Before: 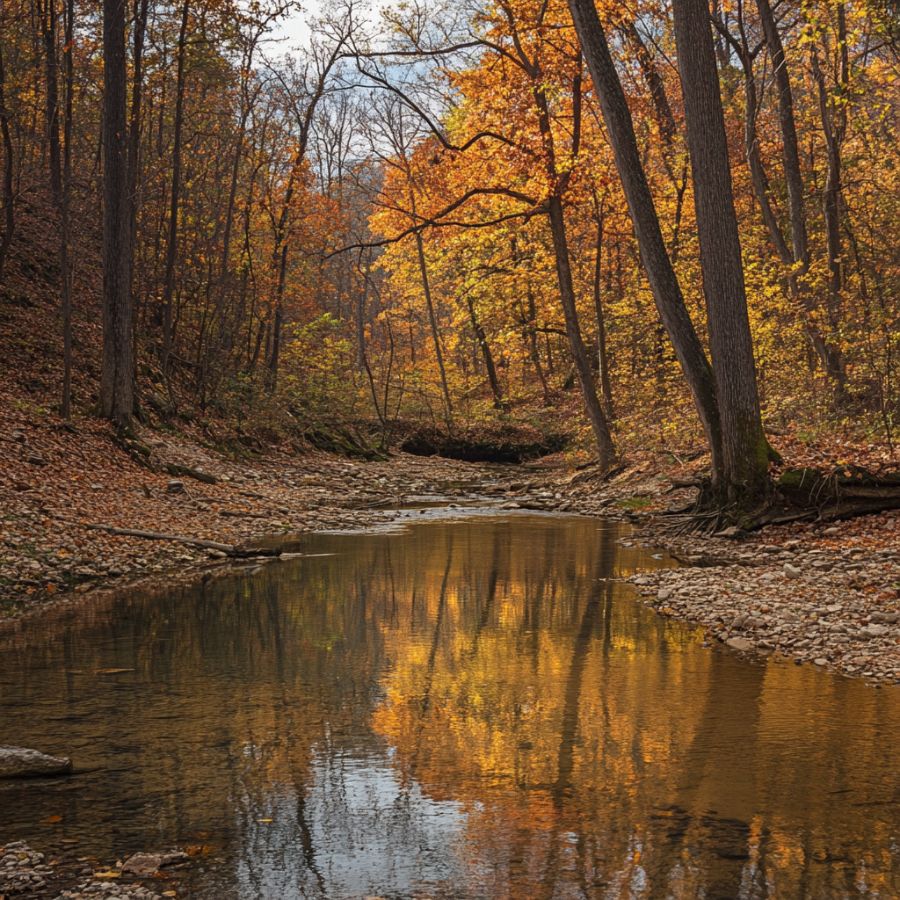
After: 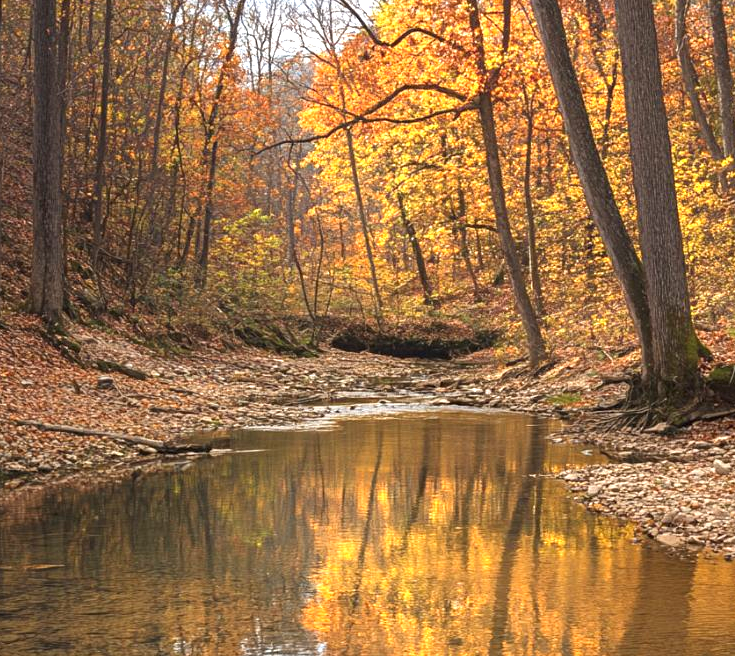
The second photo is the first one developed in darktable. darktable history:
exposure: black level correction 0, exposure 1.2 EV, compensate highlight preservation false
crop: left 7.876%, top 11.608%, right 10.375%, bottom 15.439%
